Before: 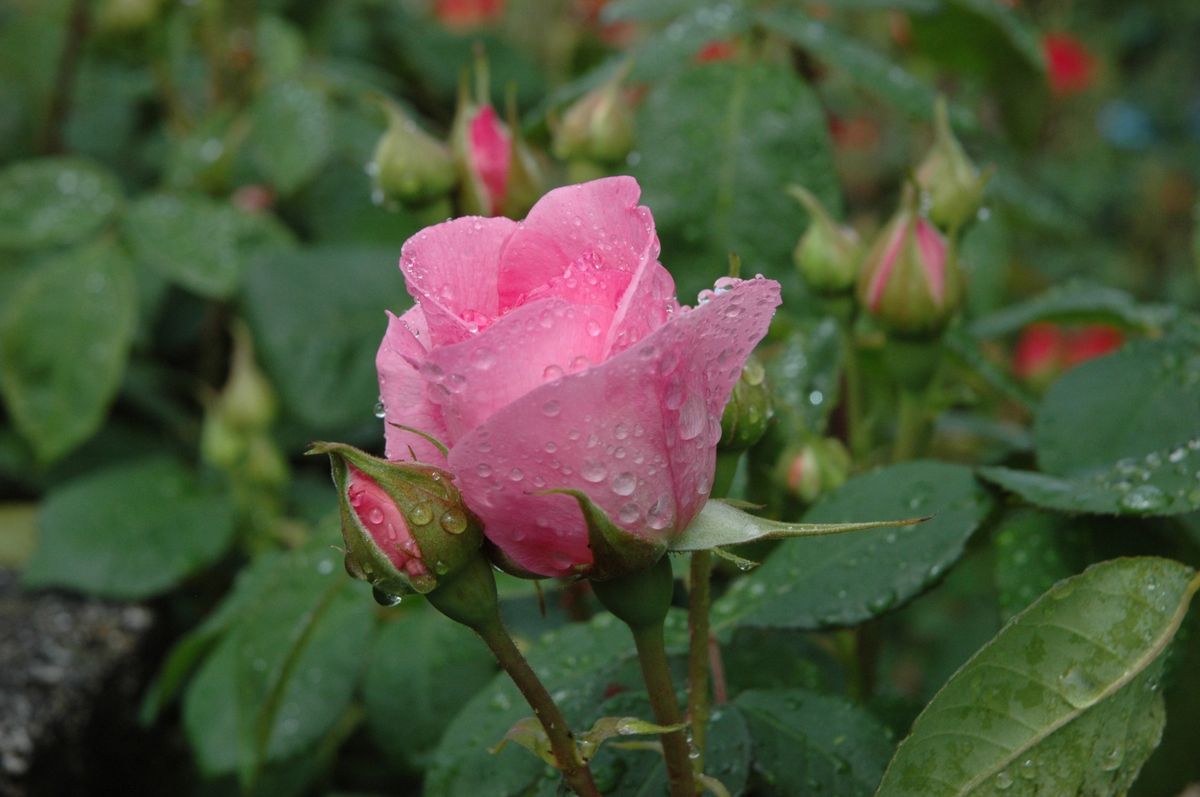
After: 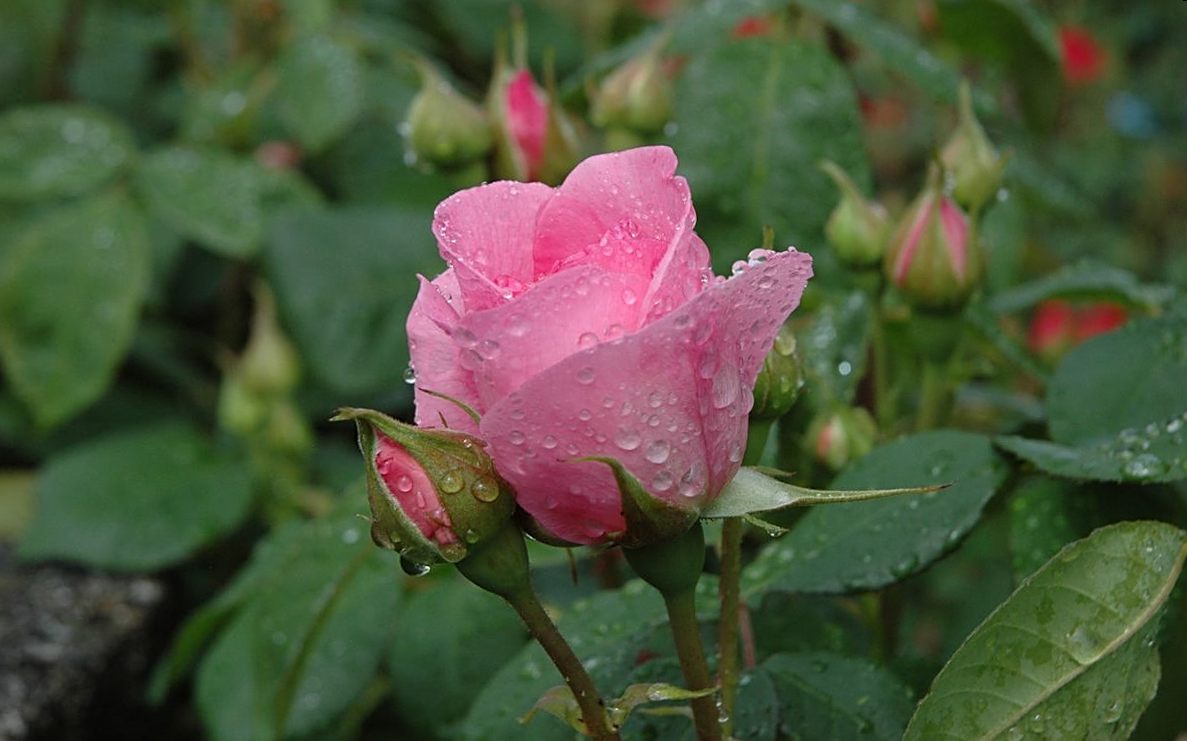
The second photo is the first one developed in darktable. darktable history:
sharpen: on, module defaults
rotate and perspective: rotation 0.679°, lens shift (horizontal) 0.136, crop left 0.009, crop right 0.991, crop top 0.078, crop bottom 0.95
